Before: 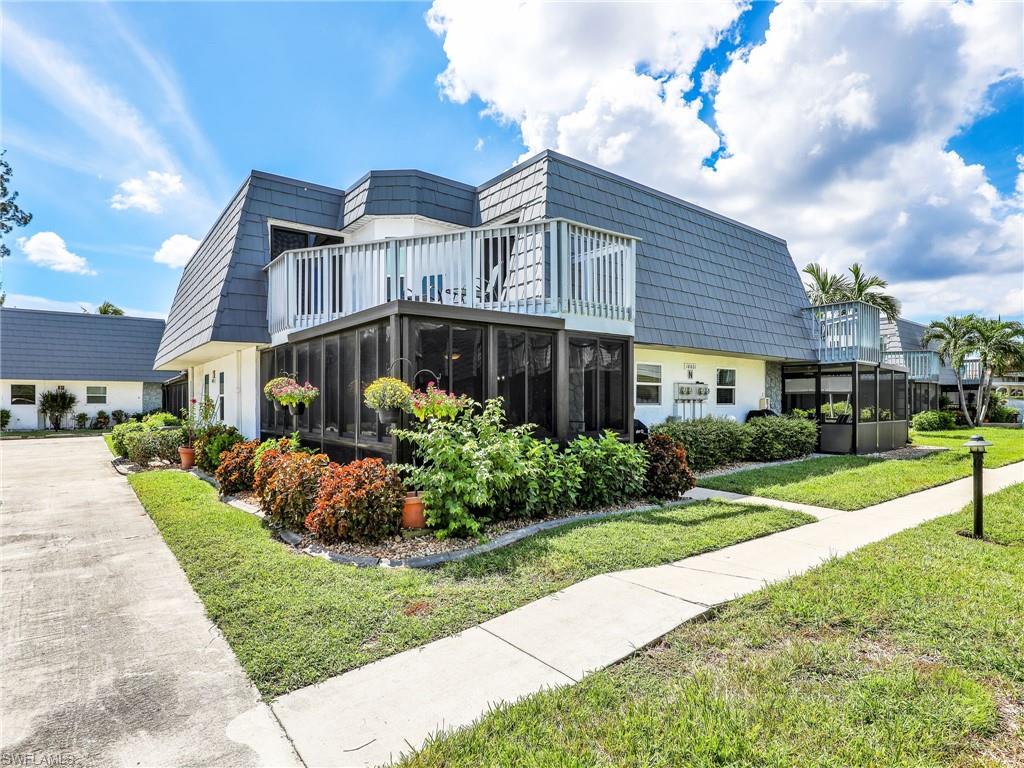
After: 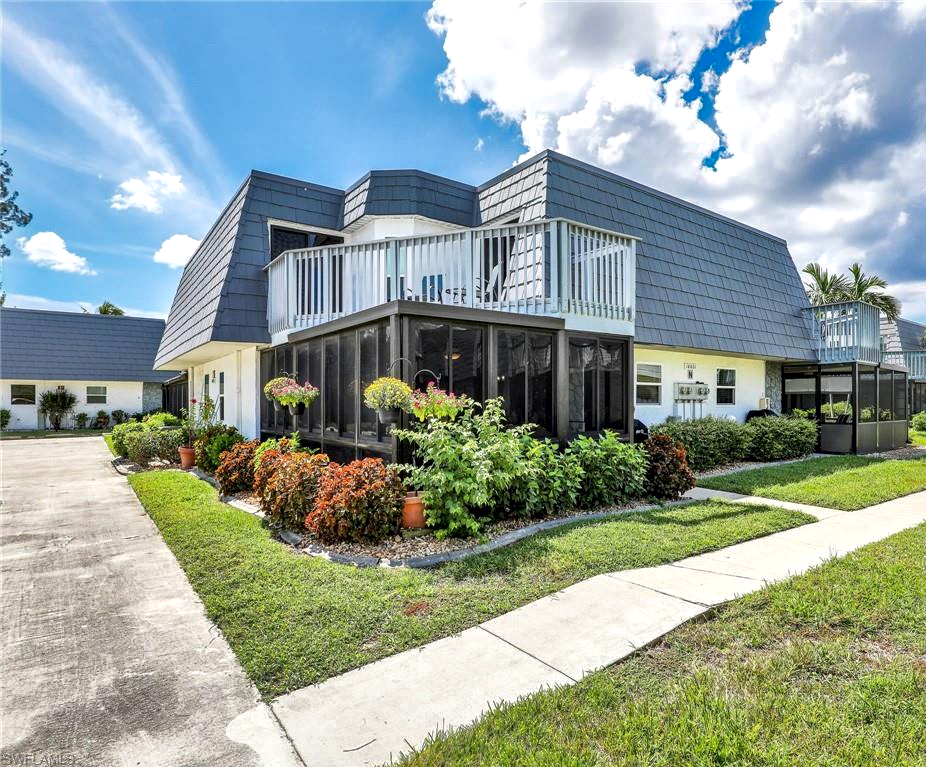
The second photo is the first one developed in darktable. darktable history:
crop: right 9.513%, bottom 0.022%
local contrast: mode bilateral grid, contrast 24, coarseness 60, detail 151%, midtone range 0.2
shadows and highlights: on, module defaults
